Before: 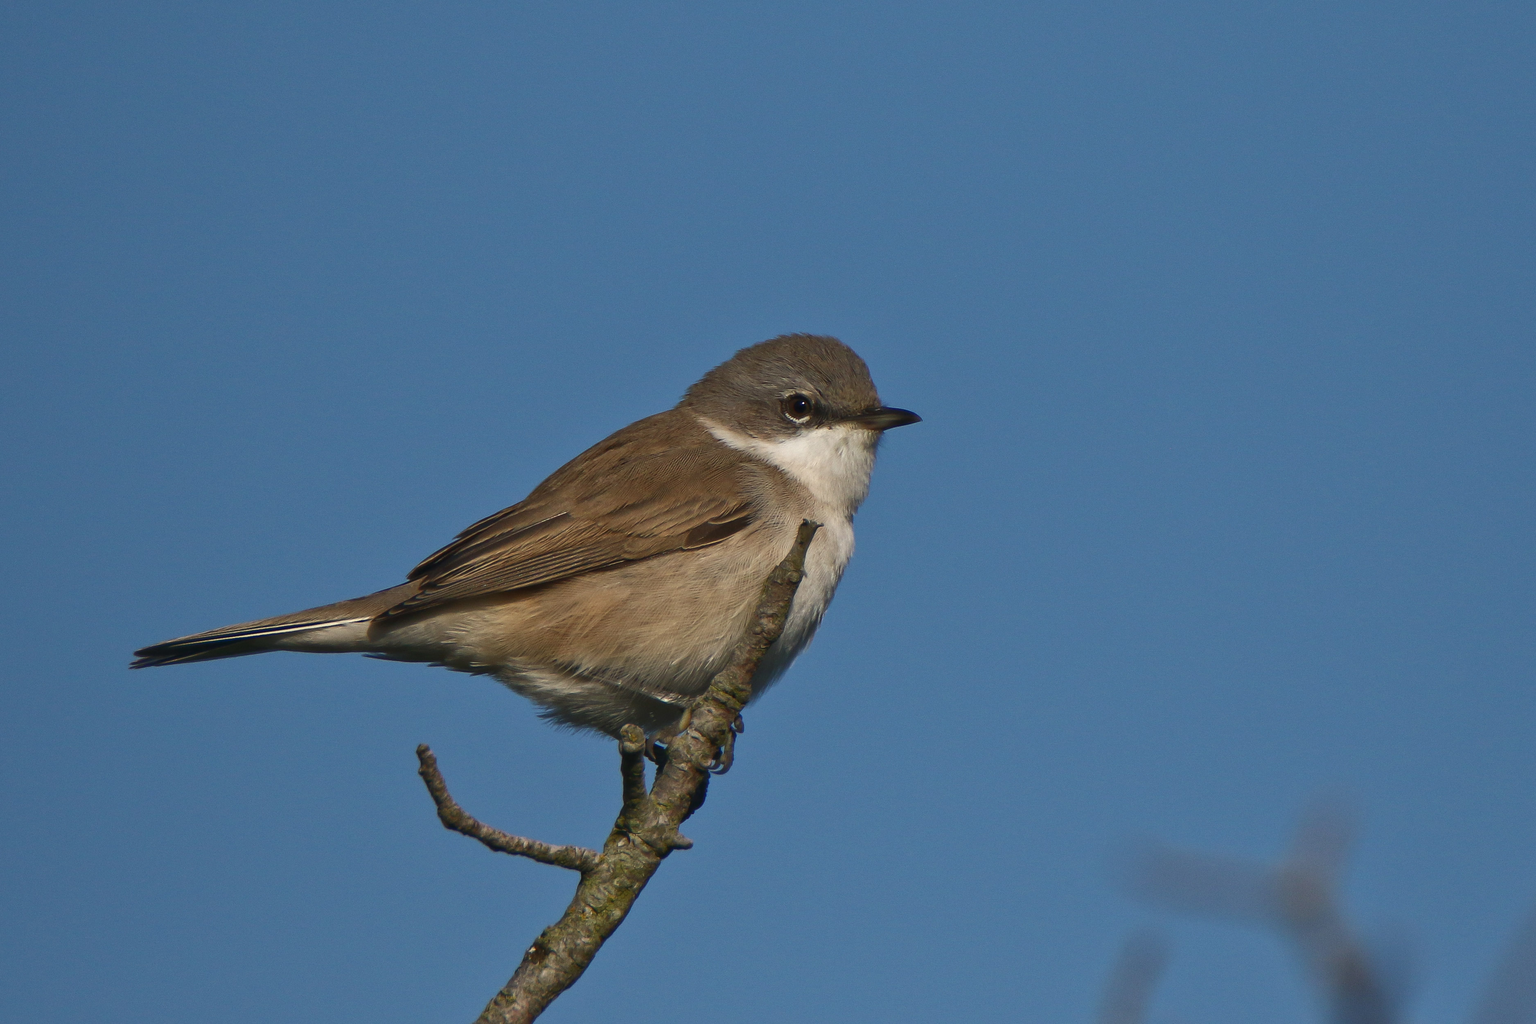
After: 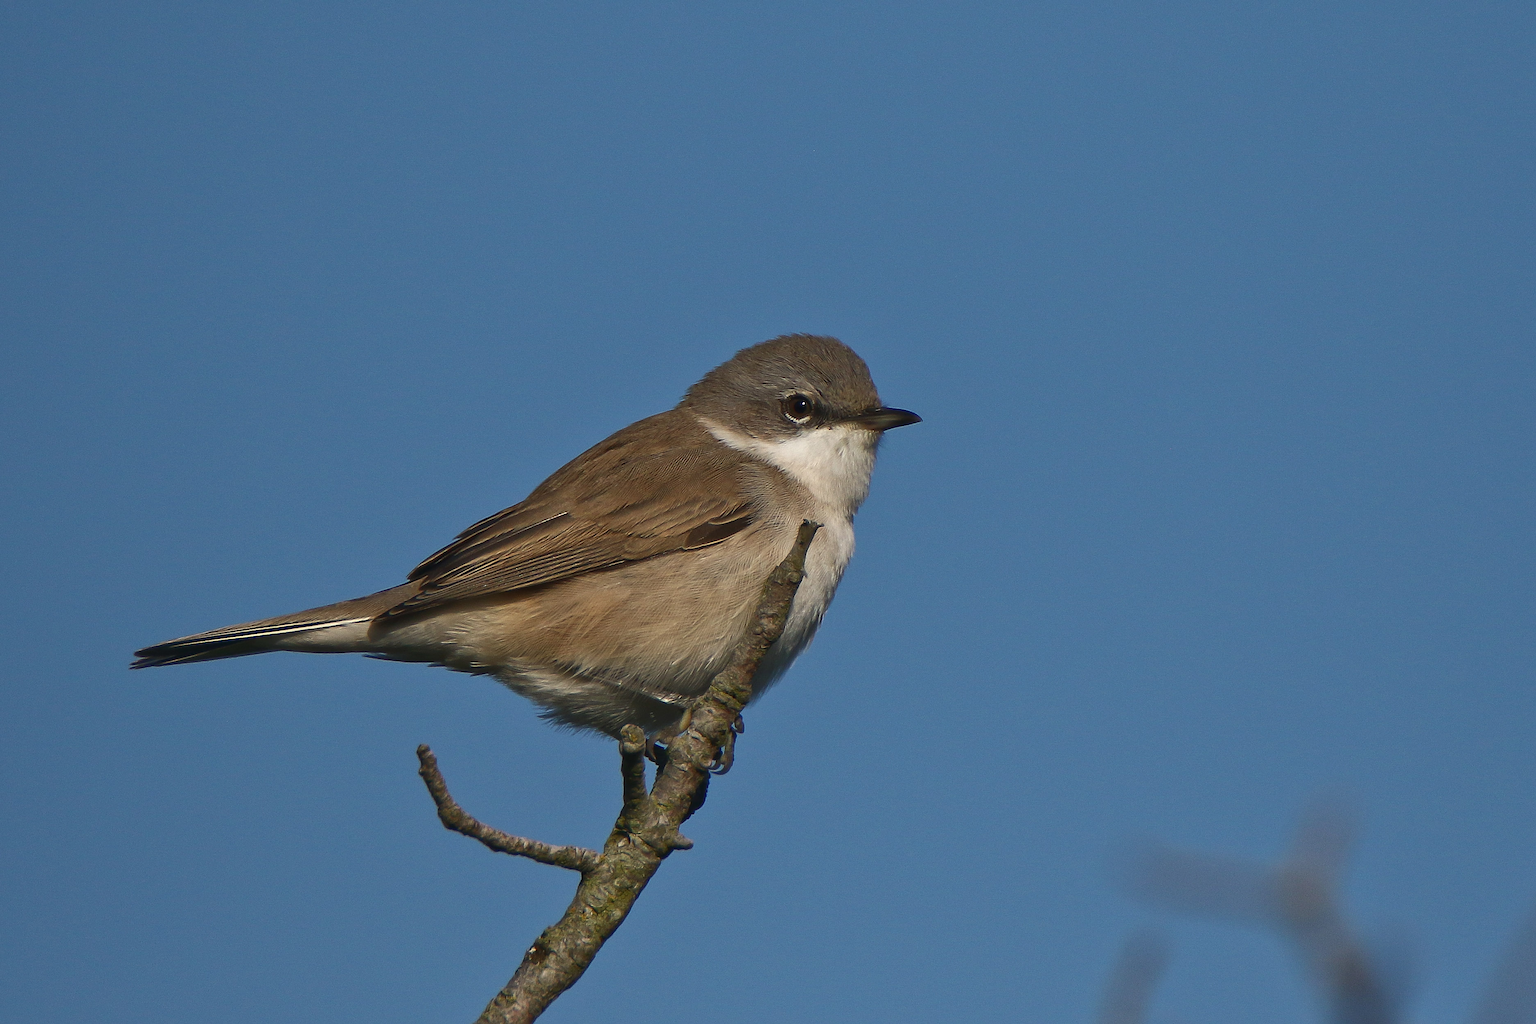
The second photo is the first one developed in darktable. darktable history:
sharpen: amount 0.491
tone equalizer: on, module defaults
